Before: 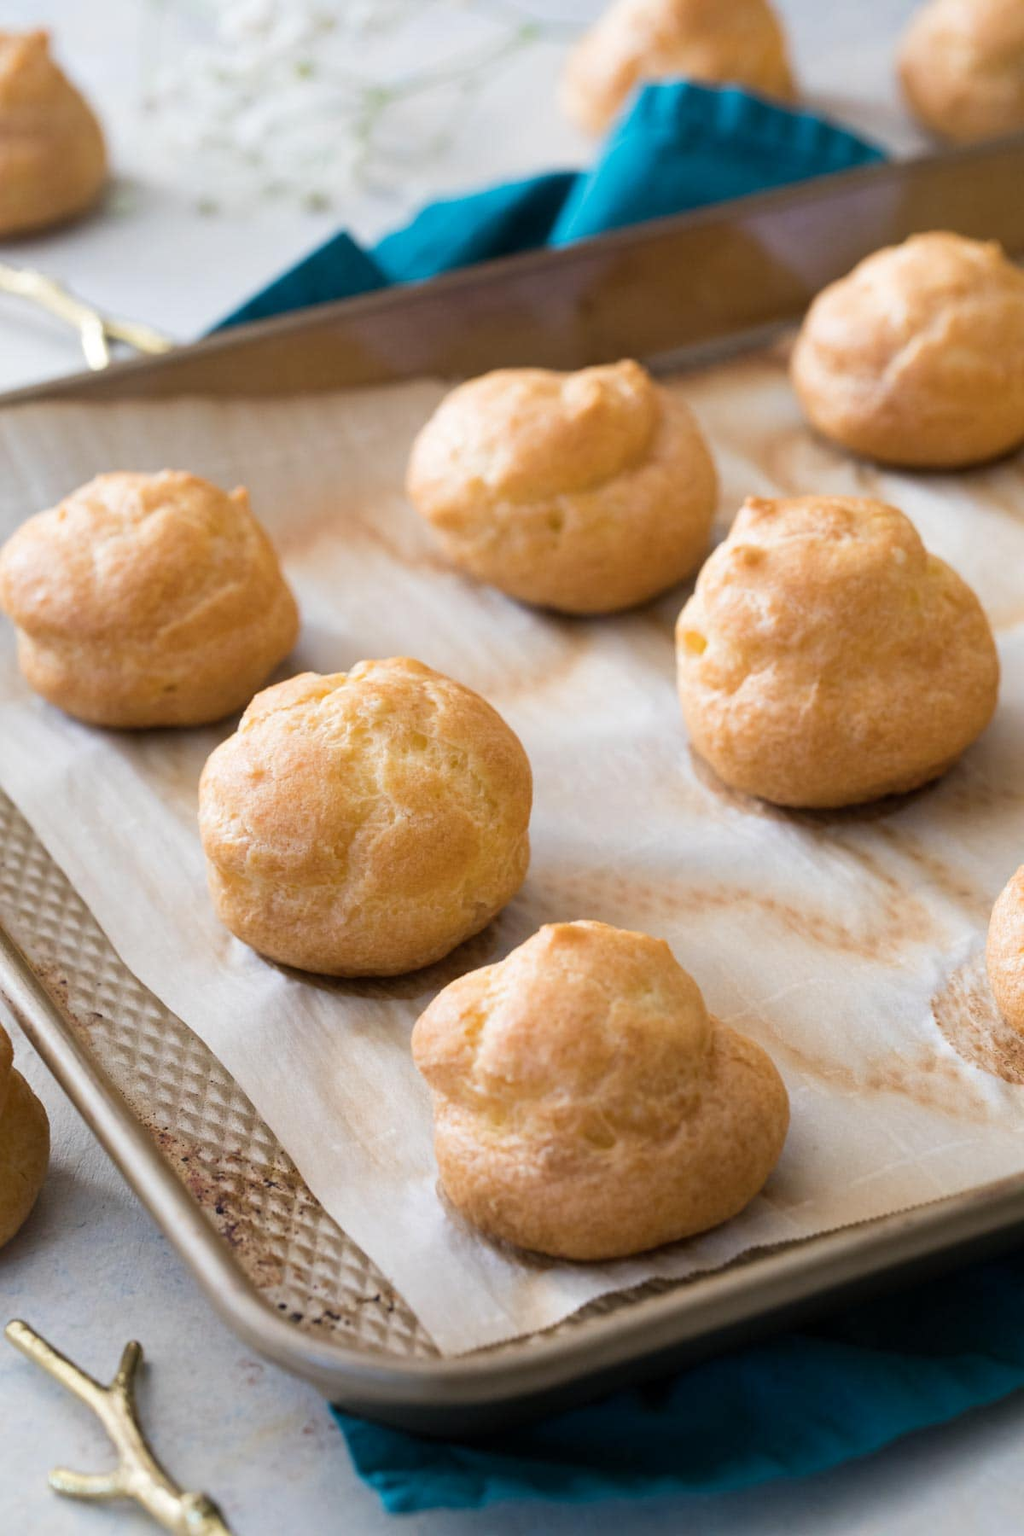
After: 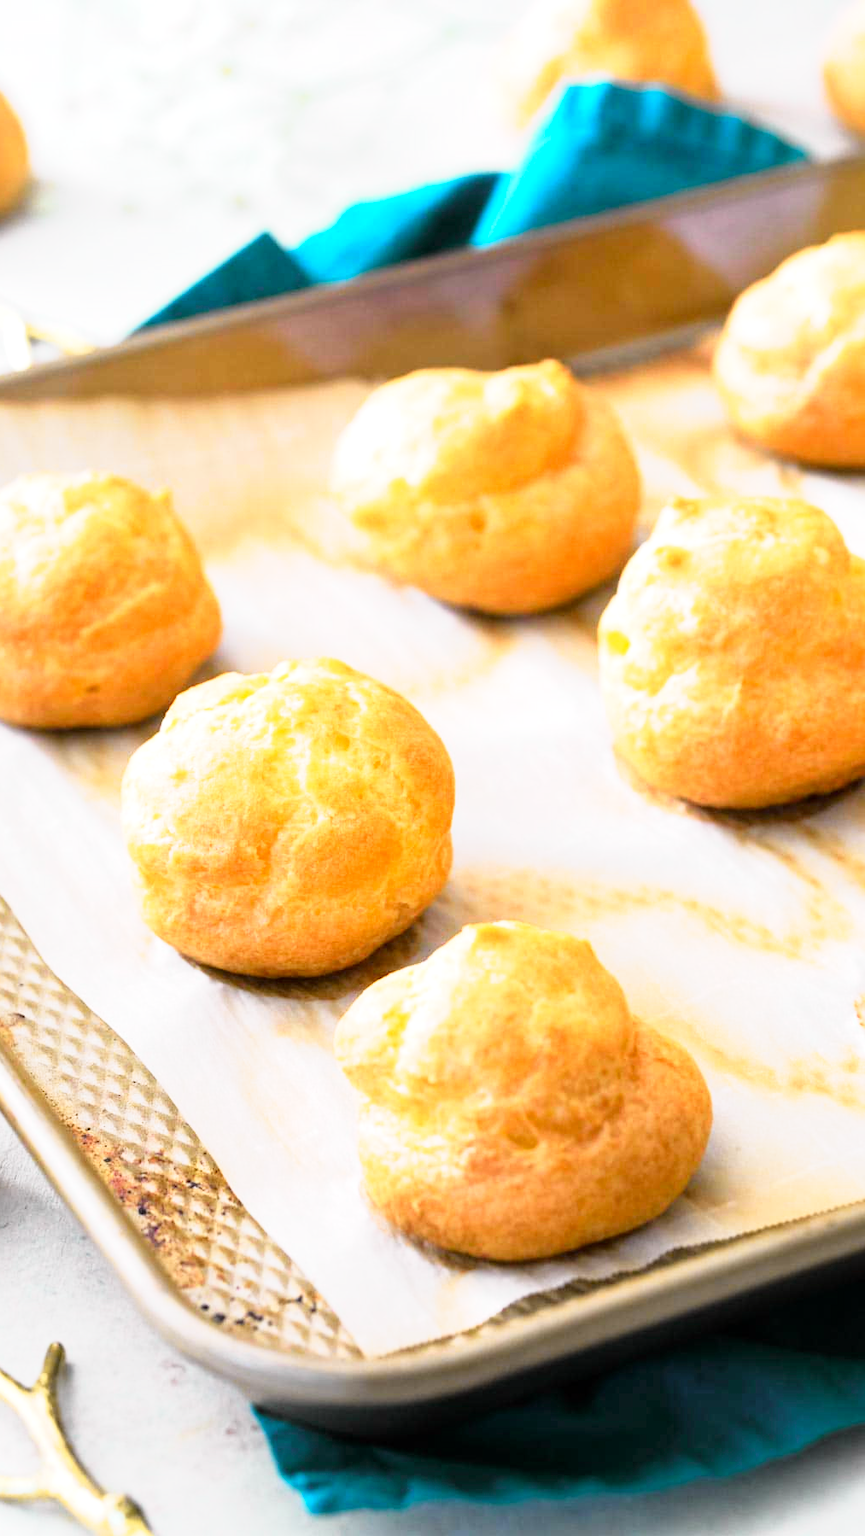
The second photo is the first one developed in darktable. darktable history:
crop: left 7.623%, right 7.824%
tone curve: curves: ch0 [(0, 0) (0.062, 0.037) (0.142, 0.138) (0.359, 0.419) (0.469, 0.544) (0.634, 0.722) (0.839, 0.909) (0.998, 0.978)]; ch1 [(0, 0) (0.437, 0.408) (0.472, 0.47) (0.502, 0.503) (0.527, 0.523) (0.559, 0.573) (0.608, 0.665) (0.669, 0.748) (0.859, 0.899) (1, 1)]; ch2 [(0, 0) (0.33, 0.301) (0.421, 0.443) (0.473, 0.498) (0.502, 0.5) (0.535, 0.531) (0.575, 0.603) (0.608, 0.667) (1, 1)], color space Lab, independent channels, preserve colors none
base curve: curves: ch0 [(0, 0) (0.666, 0.806) (1, 1)], preserve colors none
exposure: exposure 0.656 EV, compensate highlight preservation false
